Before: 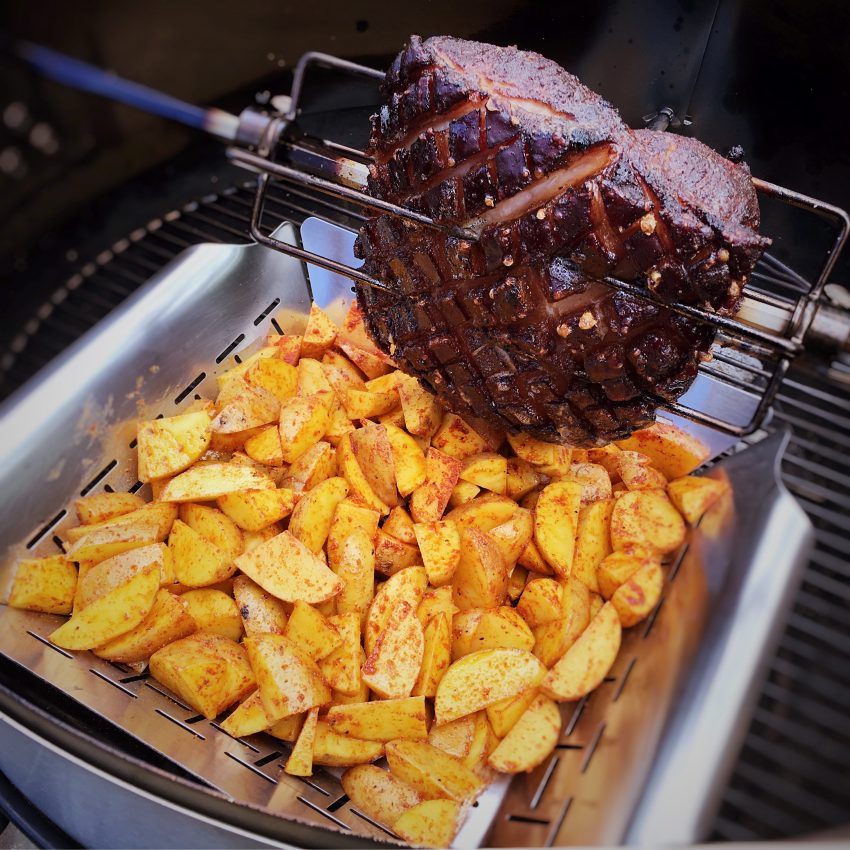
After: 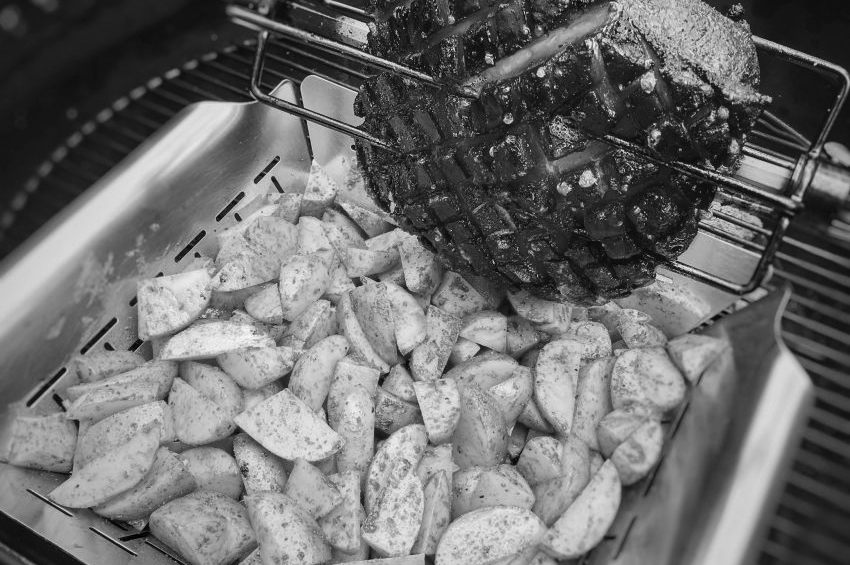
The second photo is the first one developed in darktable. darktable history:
crop: top 16.727%, bottom 16.727%
color zones: curves: ch0 [(0, 0.6) (0.129, 0.508) (0.193, 0.483) (0.429, 0.5) (0.571, 0.5) (0.714, 0.5) (0.857, 0.5) (1, 0.6)]; ch1 [(0, 0.481) (0.112, 0.245) (0.213, 0.223) (0.429, 0.233) (0.571, 0.231) (0.683, 0.242) (0.857, 0.296) (1, 0.481)]
local contrast: on, module defaults
monochrome: on, module defaults
exposure: black level correction -0.005, exposure 0.054 EV, compensate highlight preservation false
tone equalizer: on, module defaults
